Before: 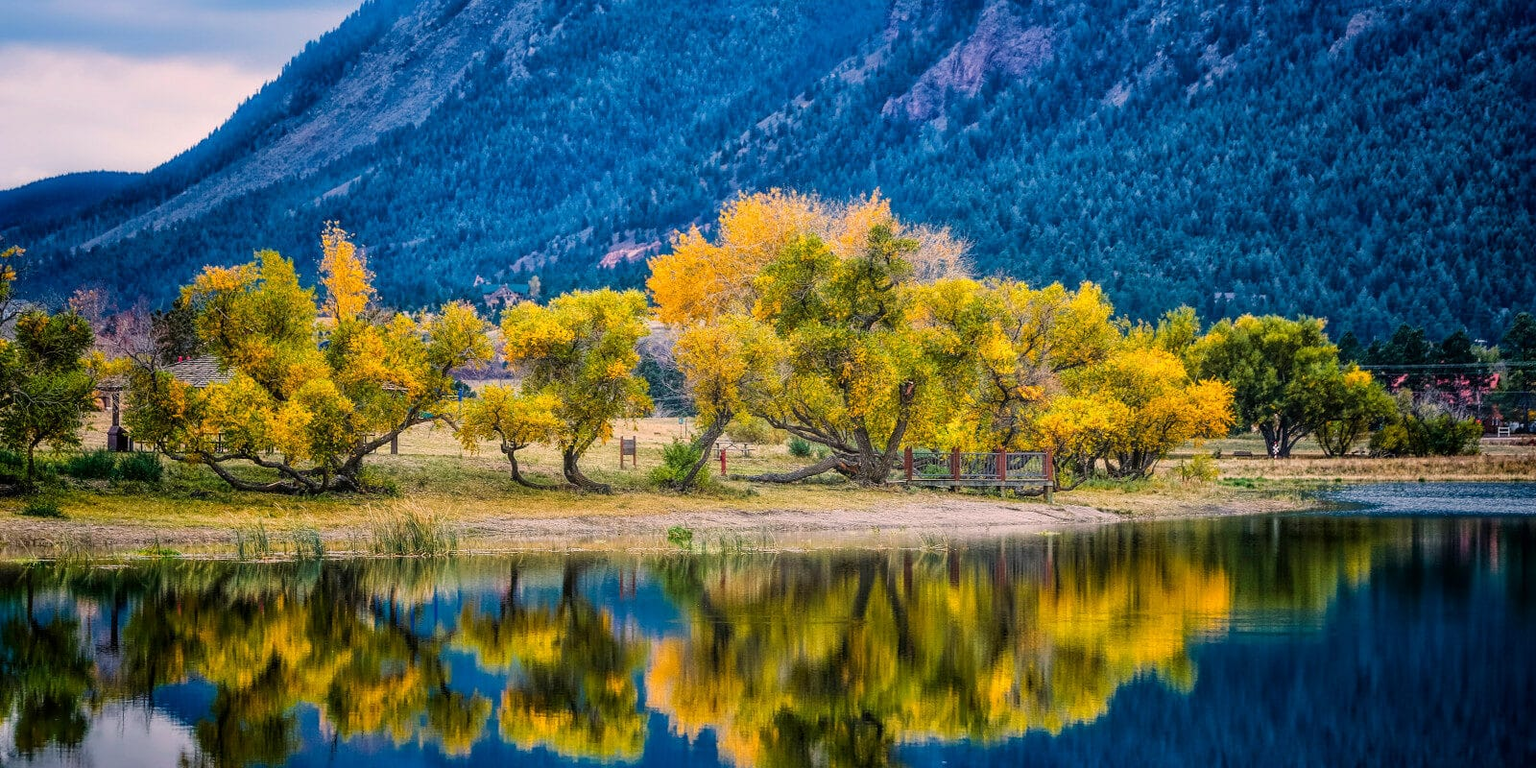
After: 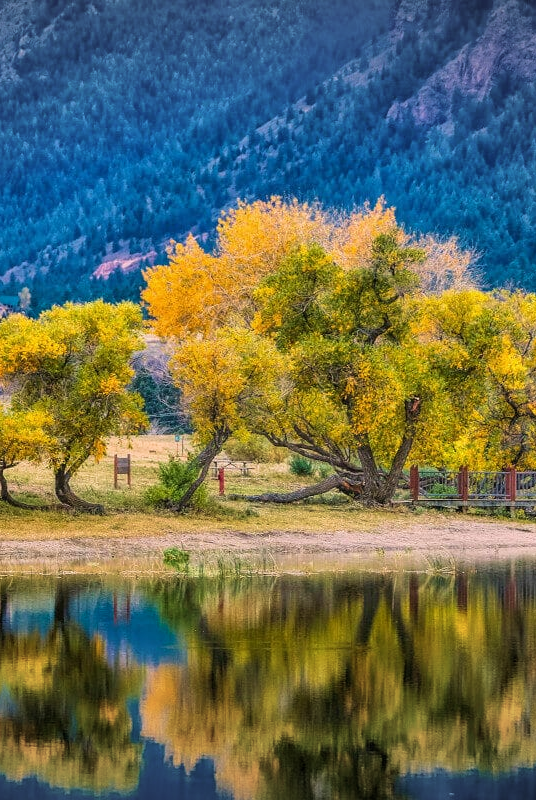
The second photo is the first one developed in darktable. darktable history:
velvia: on, module defaults
exposure: exposure -0.014 EV, compensate highlight preservation false
vignetting: fall-off start 97.57%, fall-off radius 99.21%, center (-0.123, -0.009), width/height ratio 1.368, unbound false
crop: left 33.3%, right 33.2%
